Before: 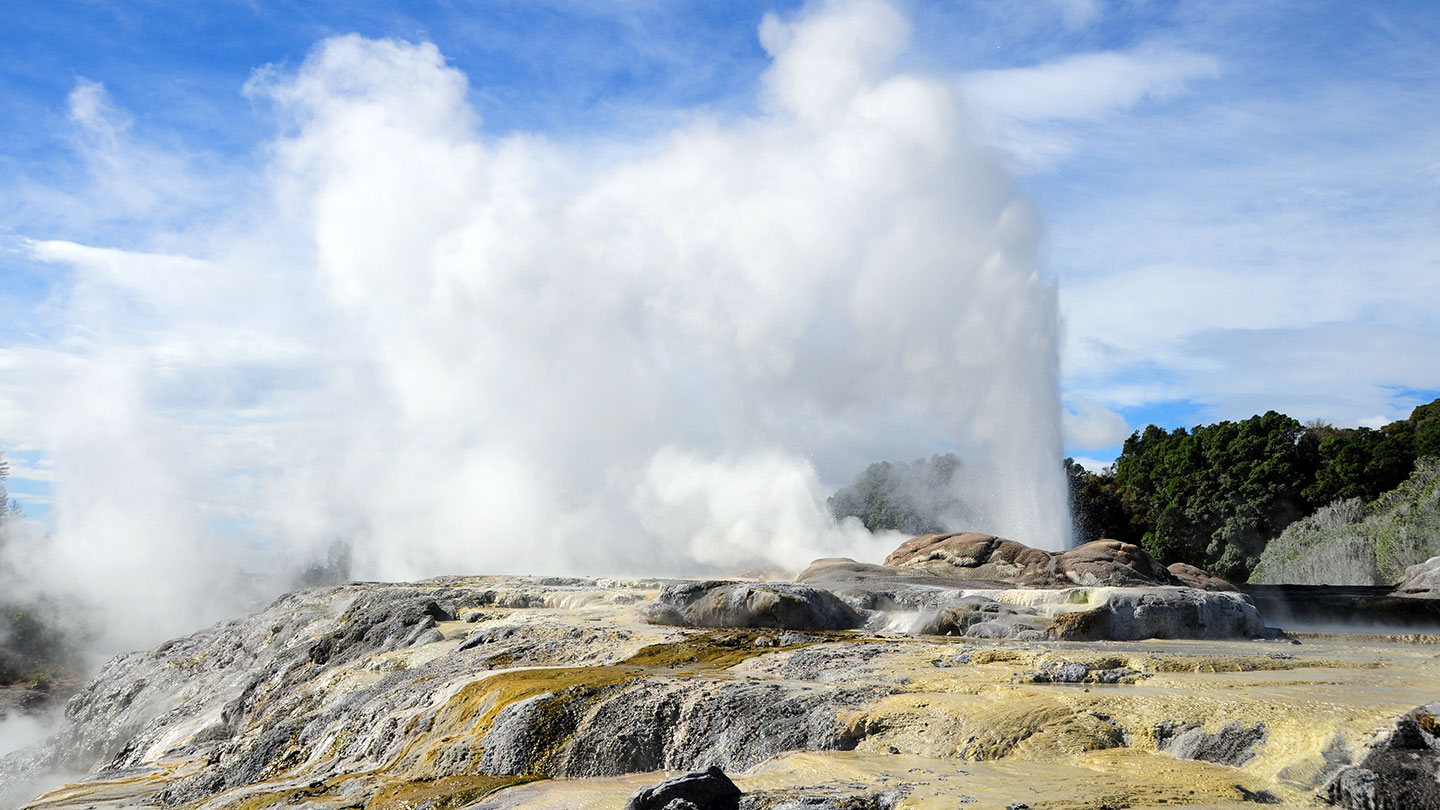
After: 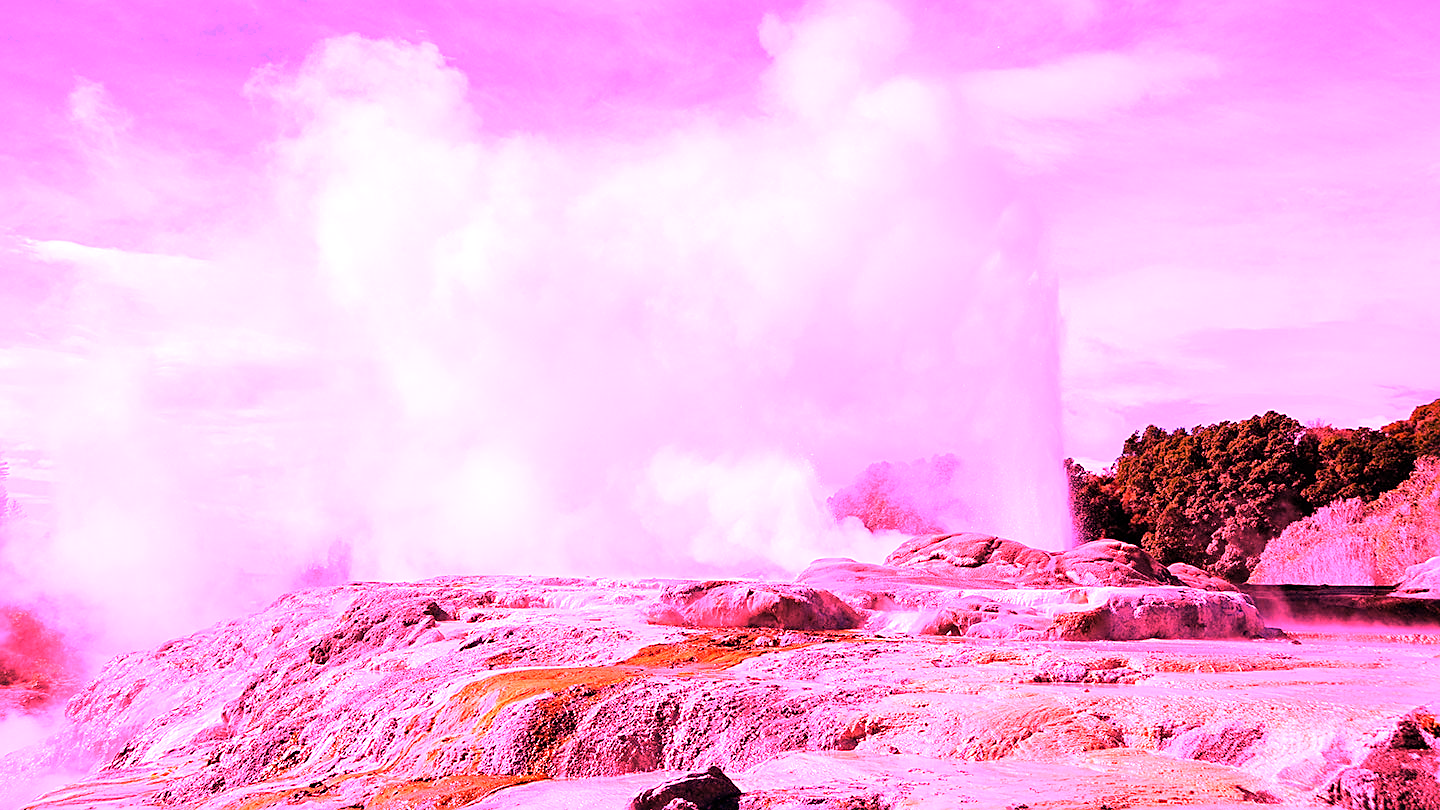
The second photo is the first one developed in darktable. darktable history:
white balance: red 4.26, blue 1.802
sharpen: amount 0.2
